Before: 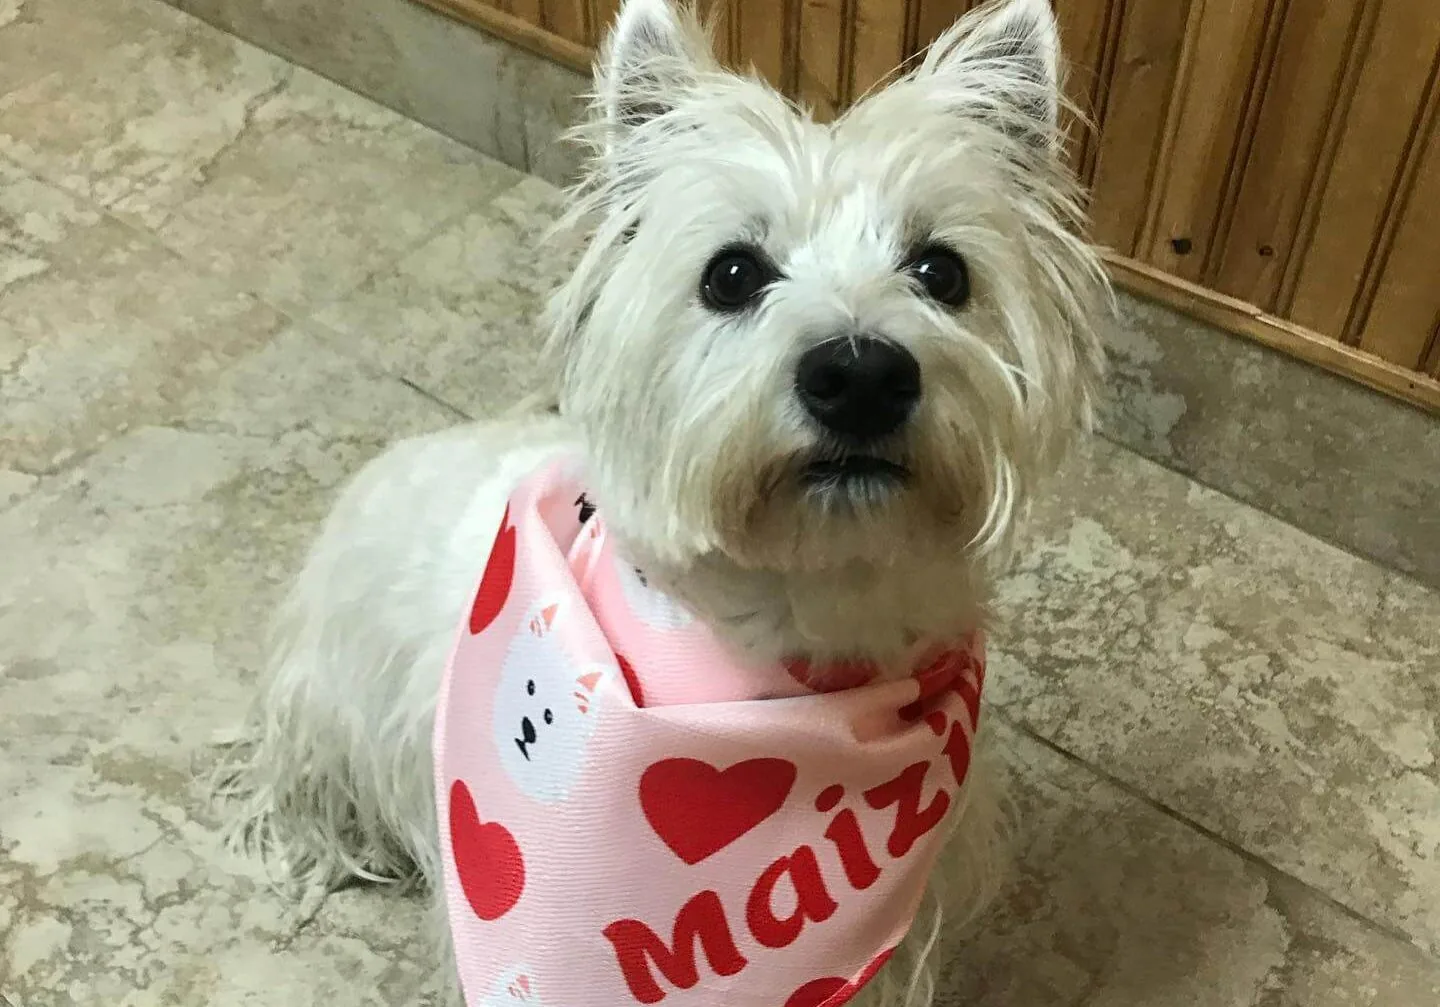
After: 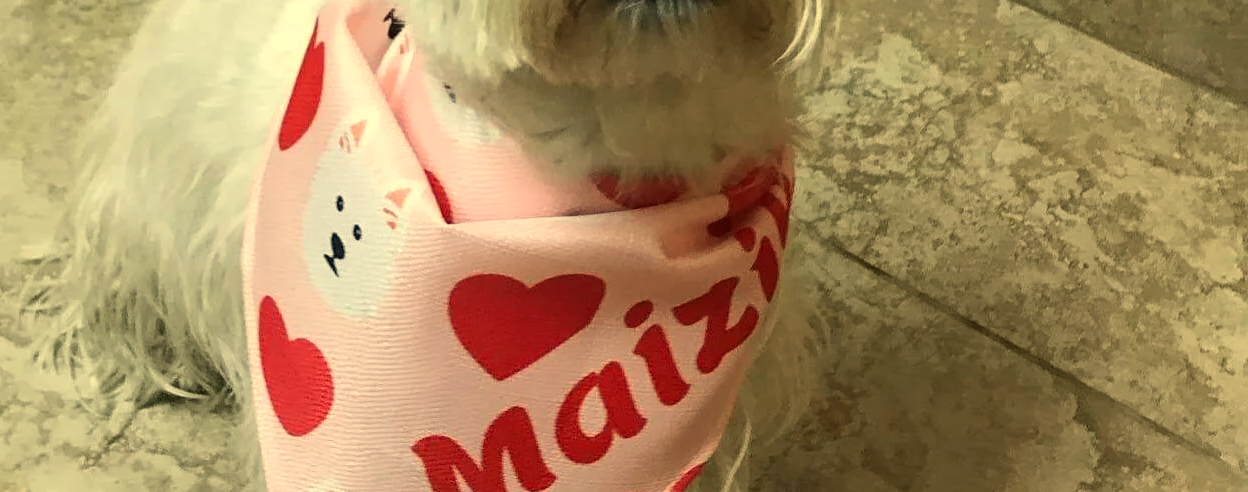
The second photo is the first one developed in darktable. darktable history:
crop and rotate: left 13.306%, top 48.129%, bottom 2.928%
white balance: red 1.08, blue 0.791
